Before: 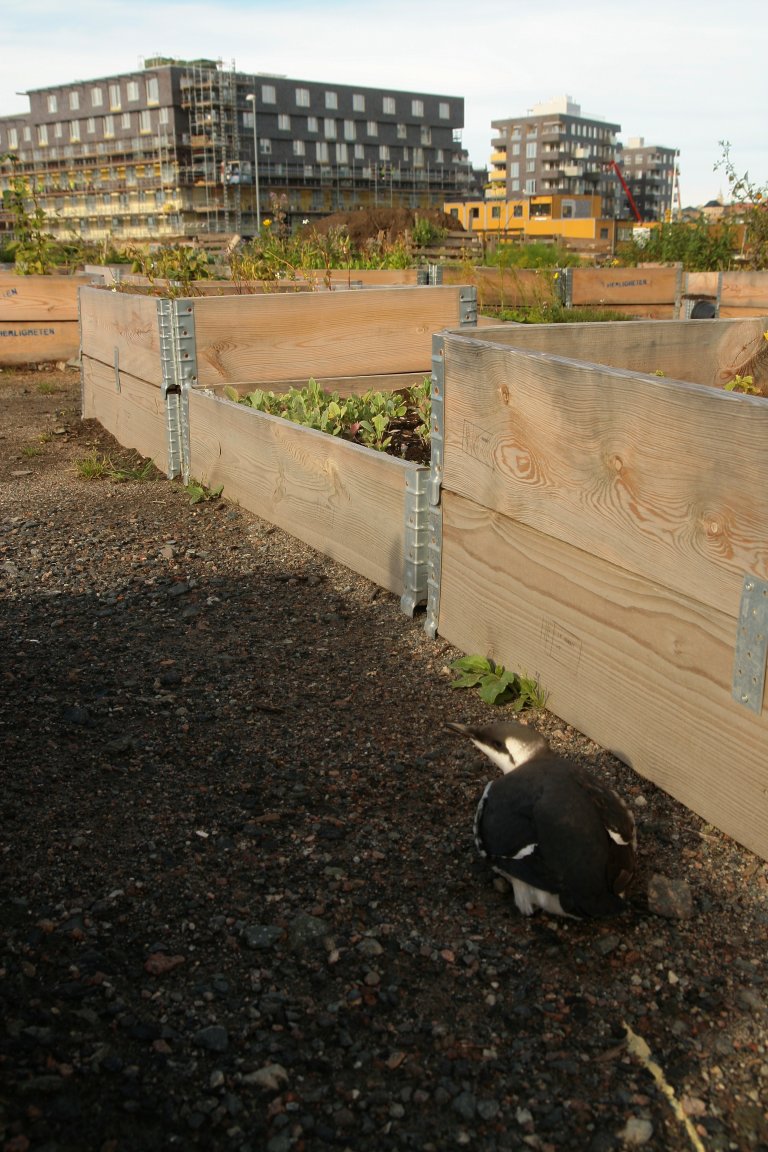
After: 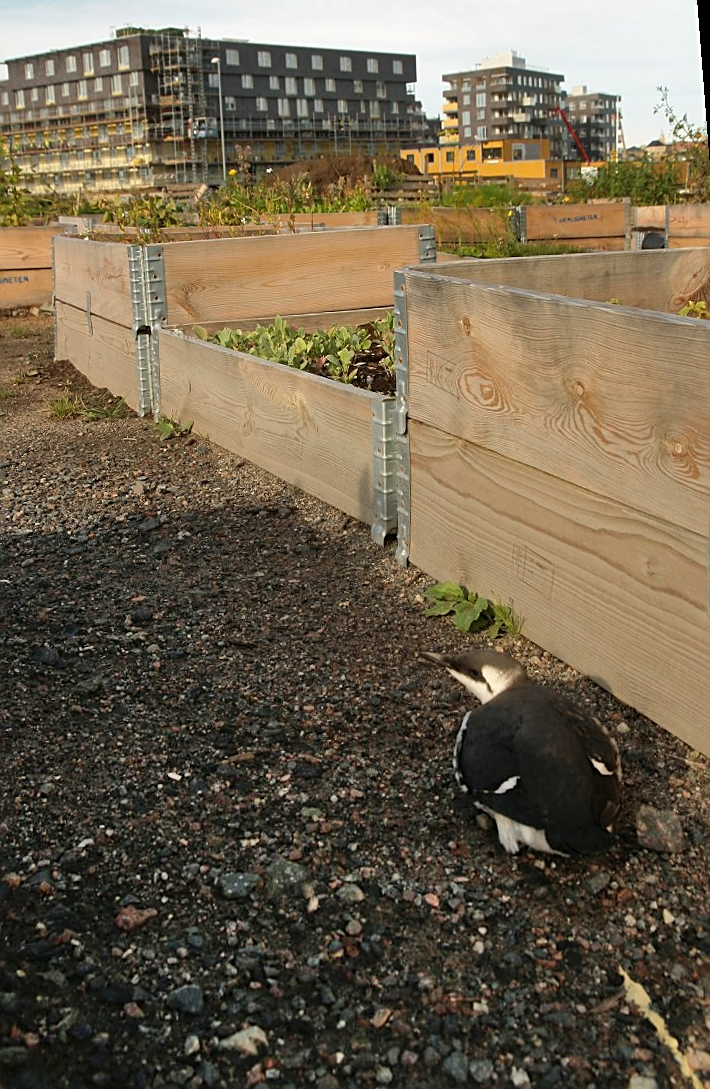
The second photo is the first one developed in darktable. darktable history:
sharpen: on, module defaults
rotate and perspective: rotation -1.68°, lens shift (vertical) -0.146, crop left 0.049, crop right 0.912, crop top 0.032, crop bottom 0.96
shadows and highlights: shadows 60, highlights -60.23, soften with gaussian
